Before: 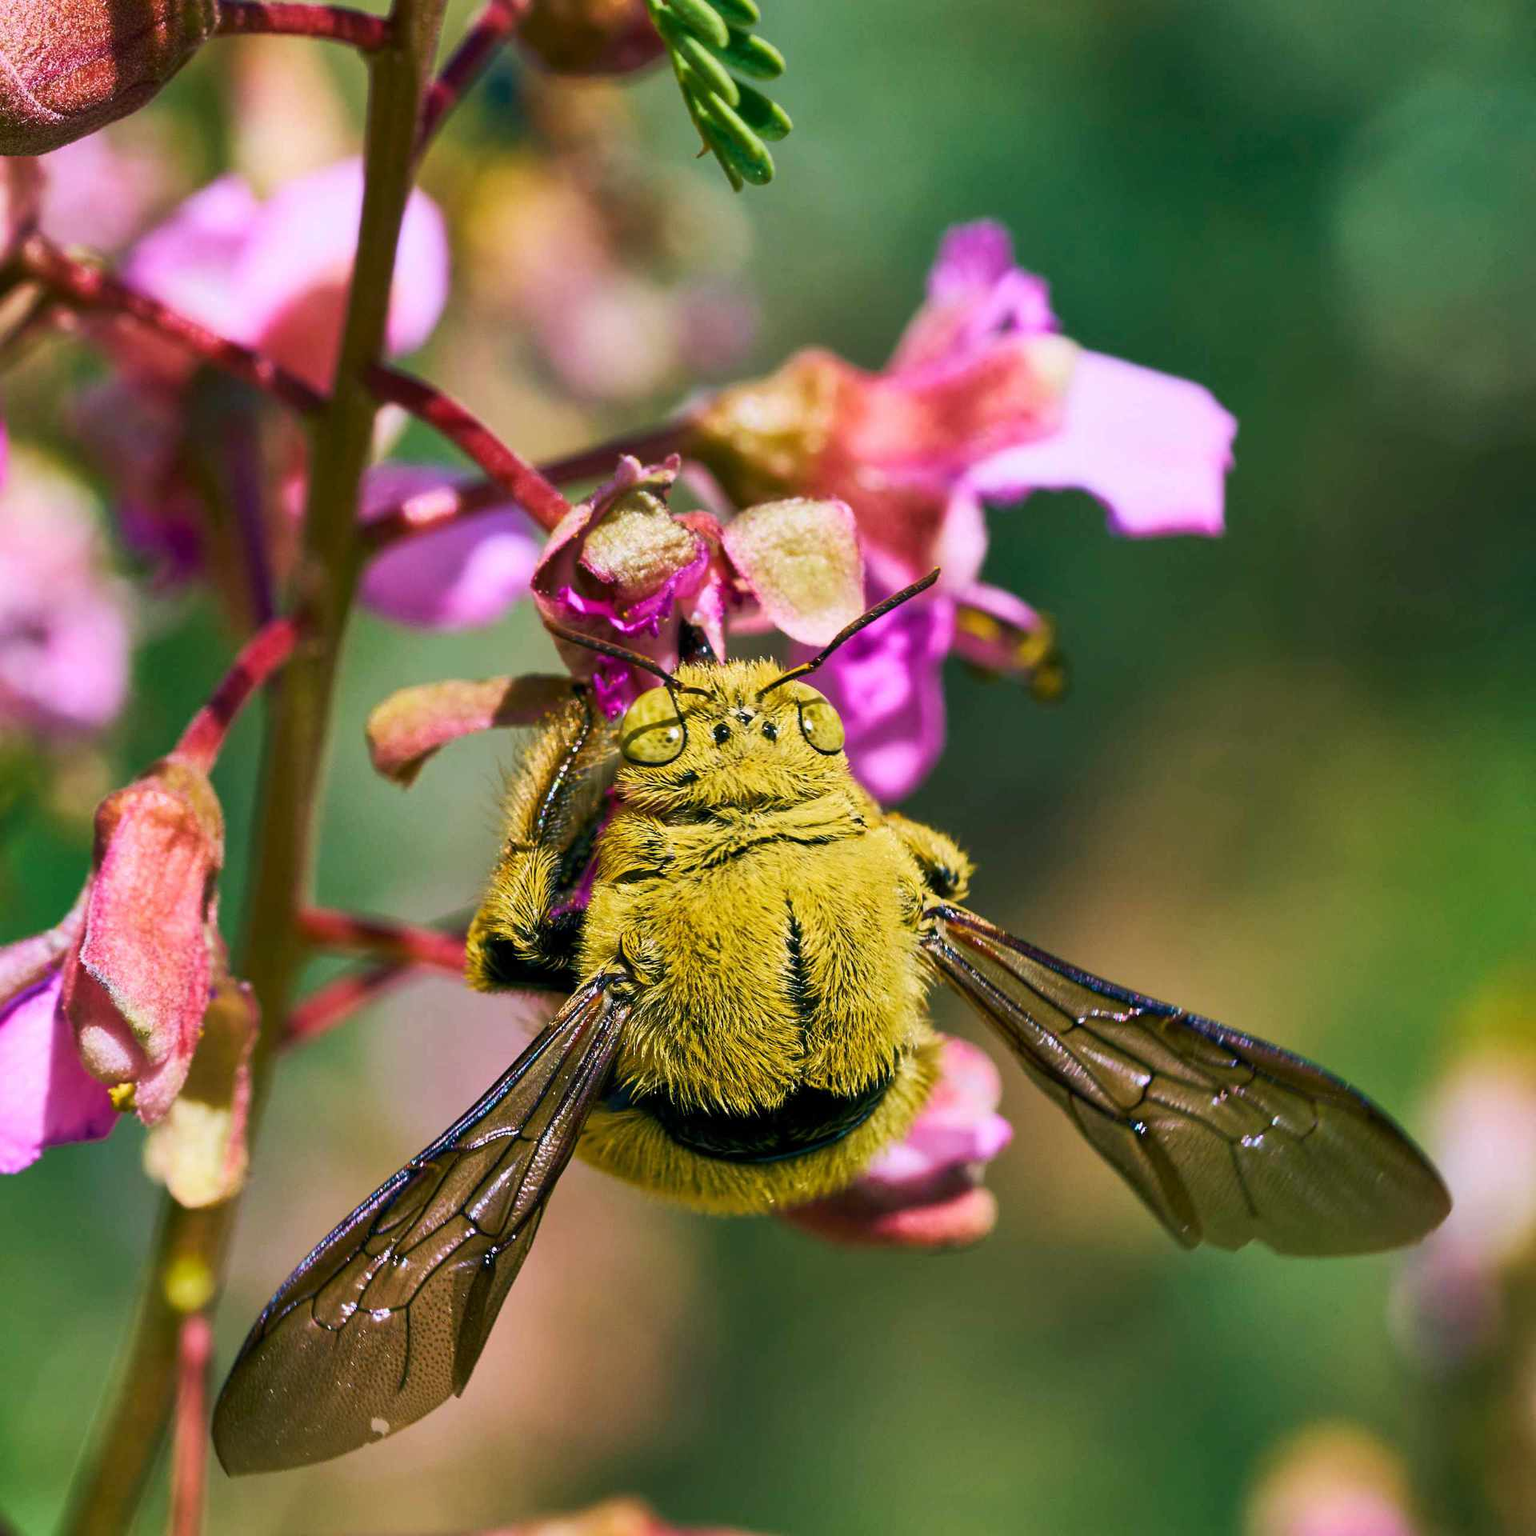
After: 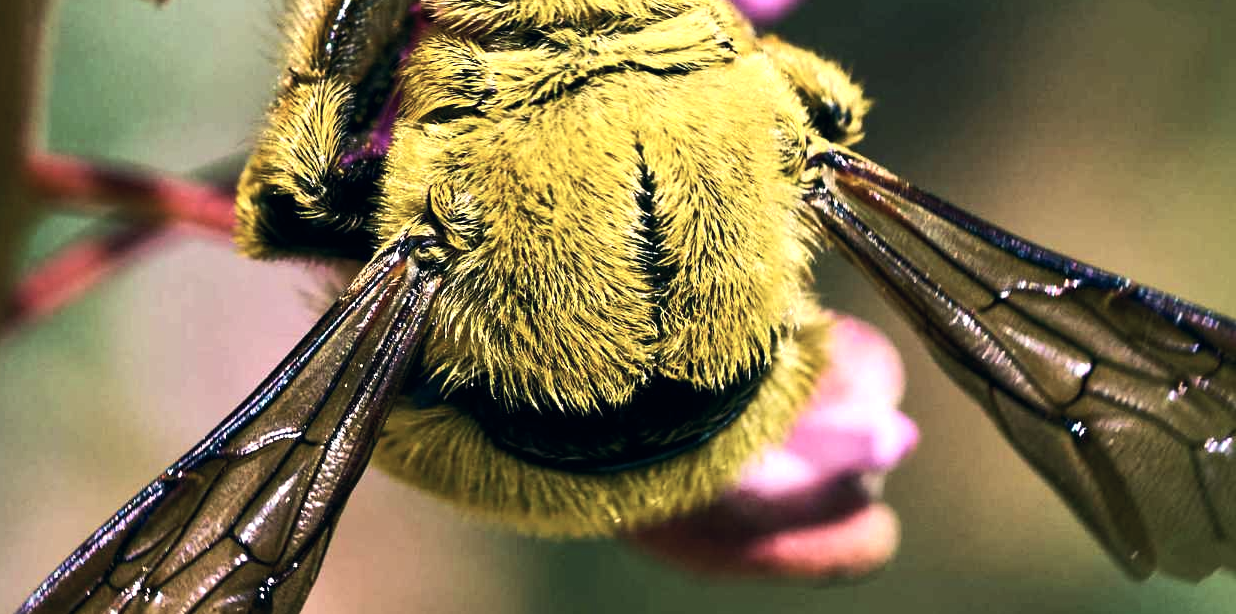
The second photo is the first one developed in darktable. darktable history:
shadows and highlights: shadows -10, white point adjustment 1.5, highlights 10
crop: left 18.091%, top 51.13%, right 17.525%, bottom 16.85%
color correction: highlights a* 2.75, highlights b* 5, shadows a* -2.04, shadows b* -4.84, saturation 0.8
contrast brightness saturation: saturation -0.05
color zones: curves: ch0 [(0.25, 0.5) (0.463, 0.627) (0.484, 0.637) (0.75, 0.5)]
tone equalizer: -8 EV -0.75 EV, -7 EV -0.7 EV, -6 EV -0.6 EV, -5 EV -0.4 EV, -3 EV 0.4 EV, -2 EV 0.6 EV, -1 EV 0.7 EV, +0 EV 0.75 EV, edges refinement/feathering 500, mask exposure compensation -1.57 EV, preserve details no
